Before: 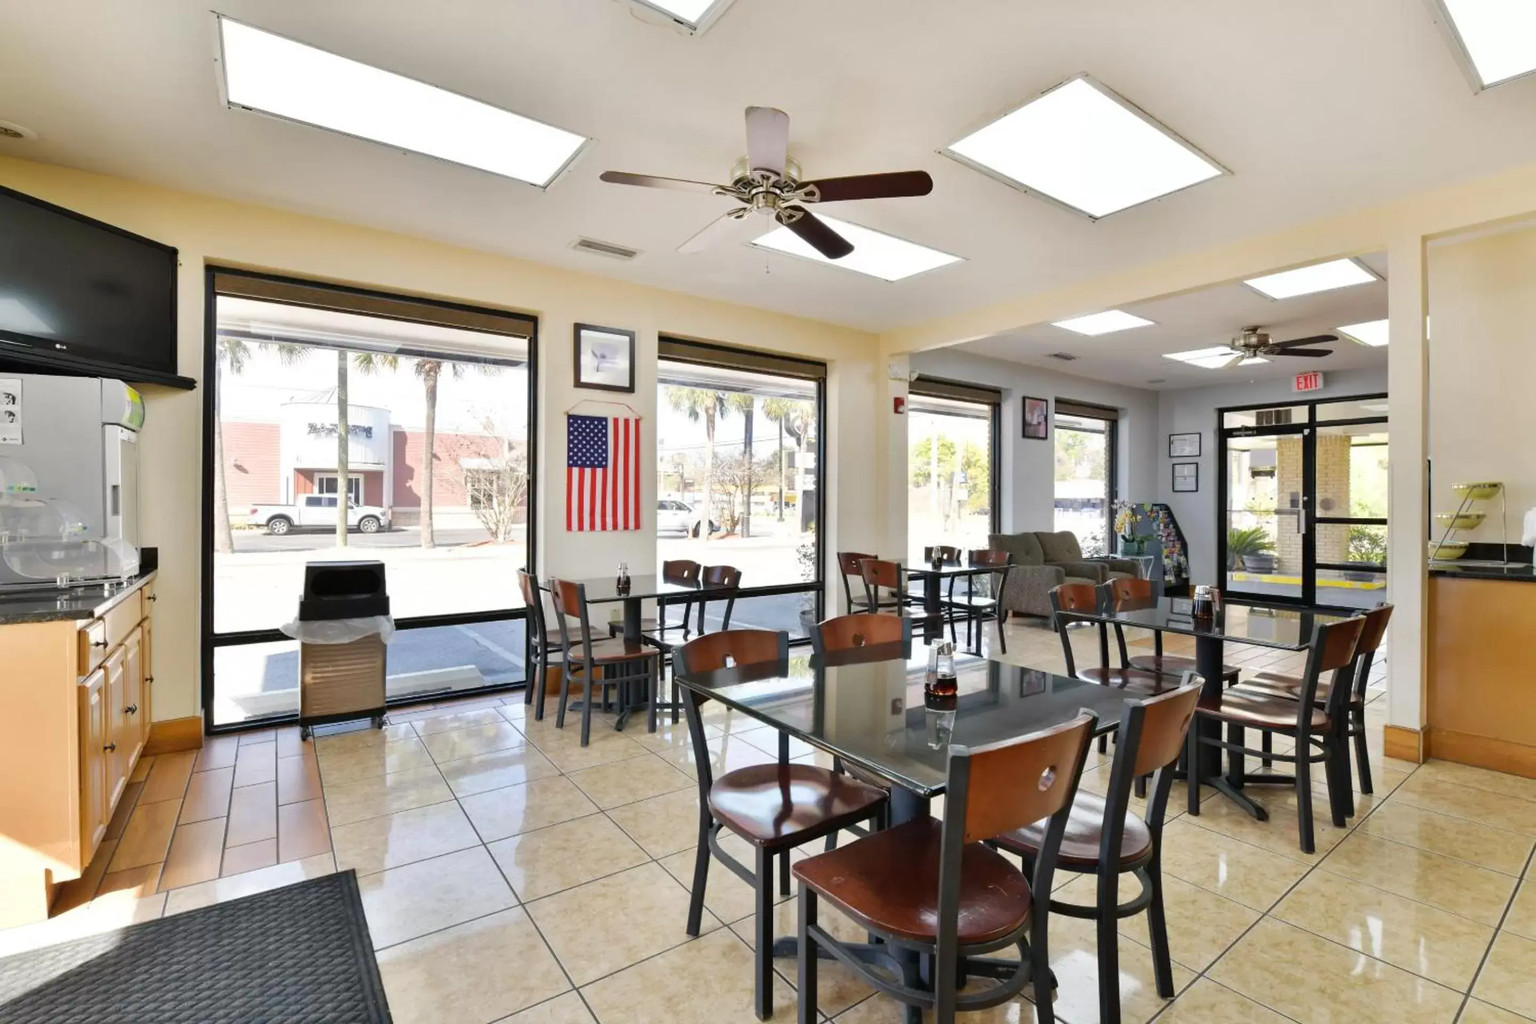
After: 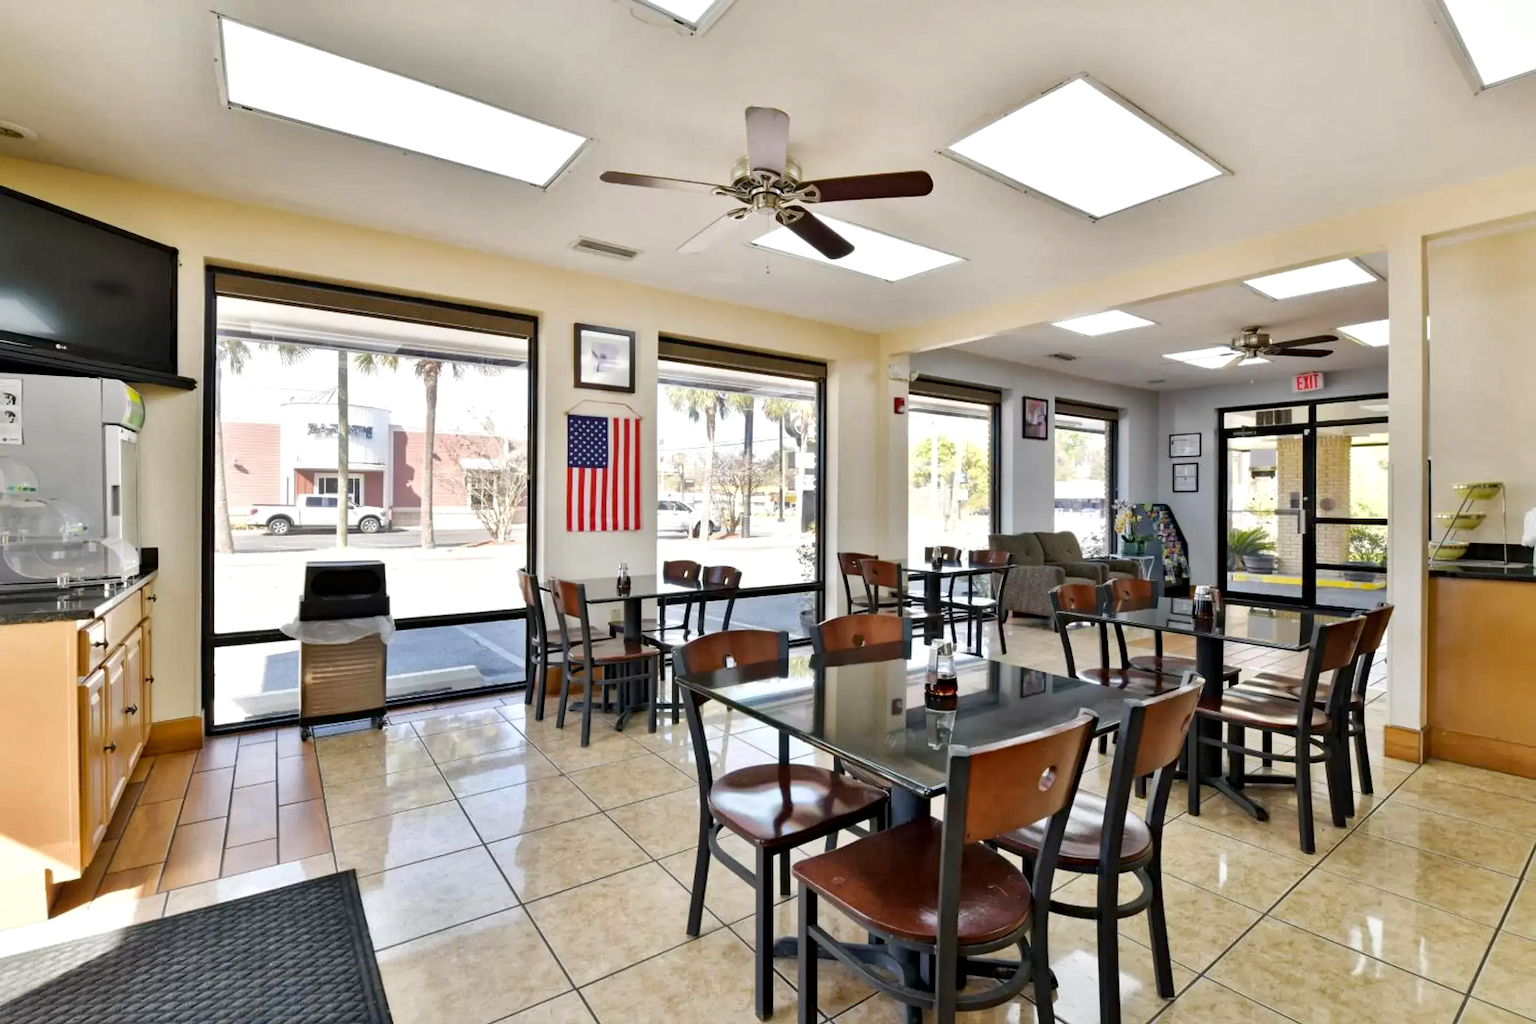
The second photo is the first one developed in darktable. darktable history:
local contrast: mode bilateral grid, contrast 19, coarseness 50, detail 139%, midtone range 0.2
haze removal: on, module defaults
